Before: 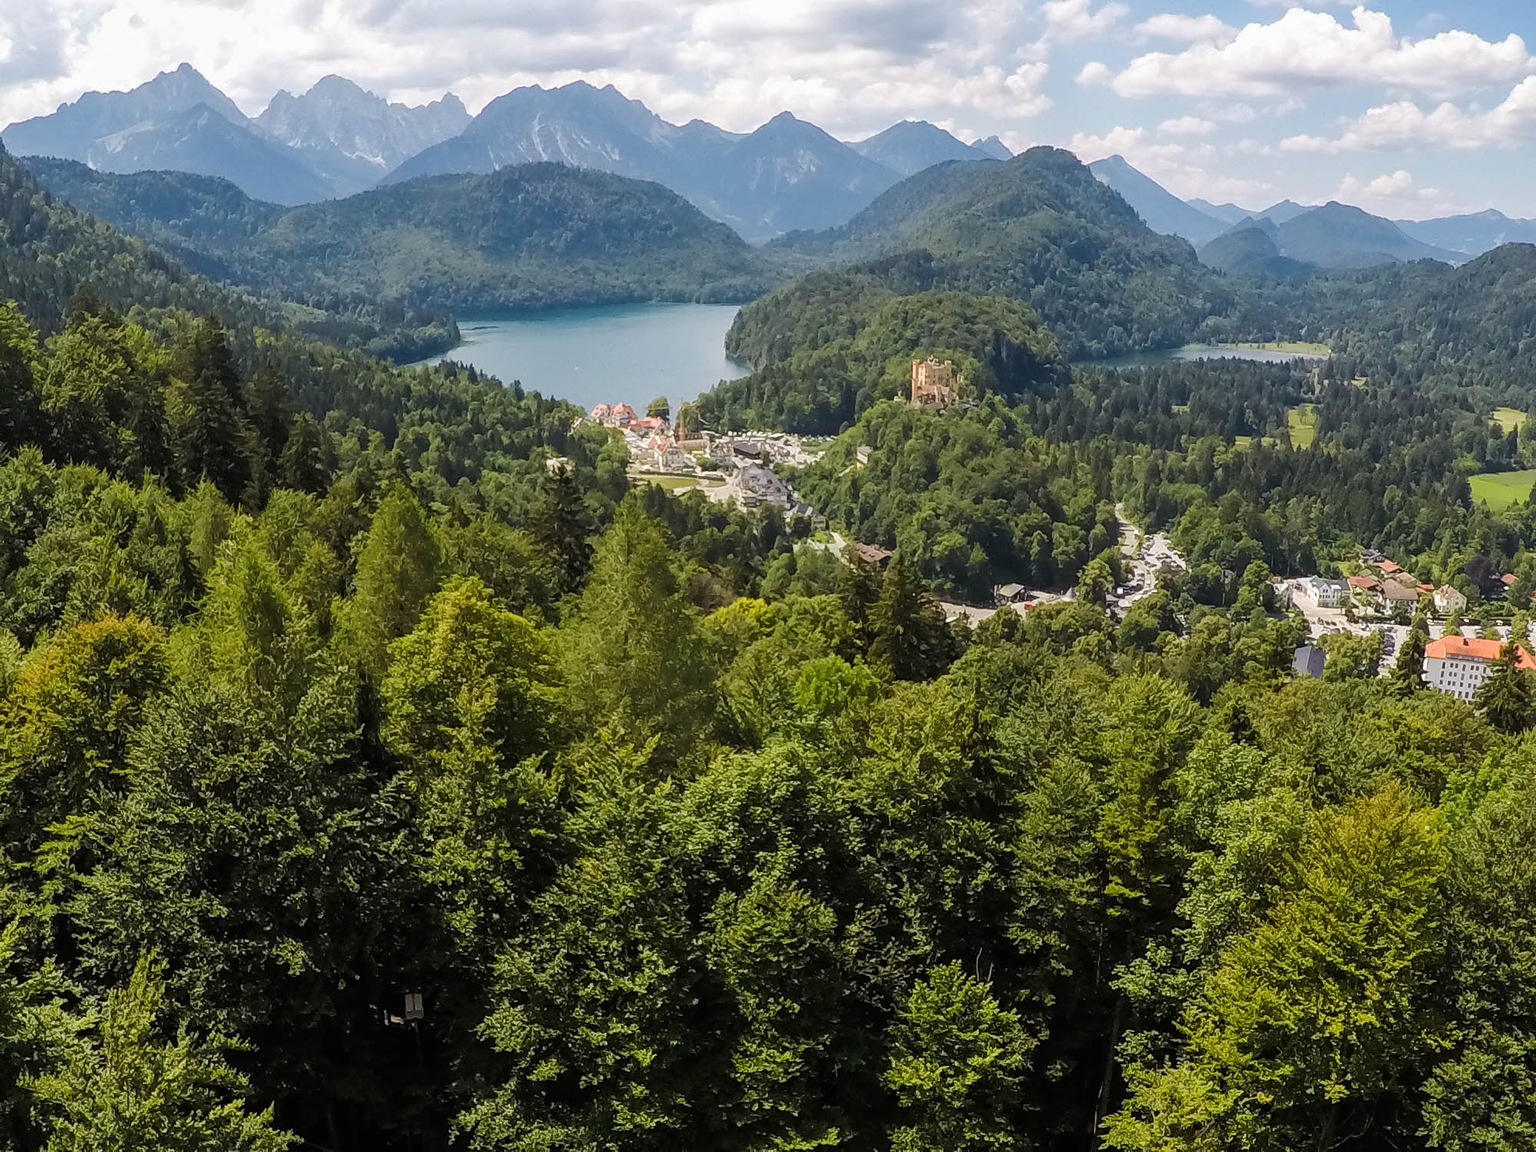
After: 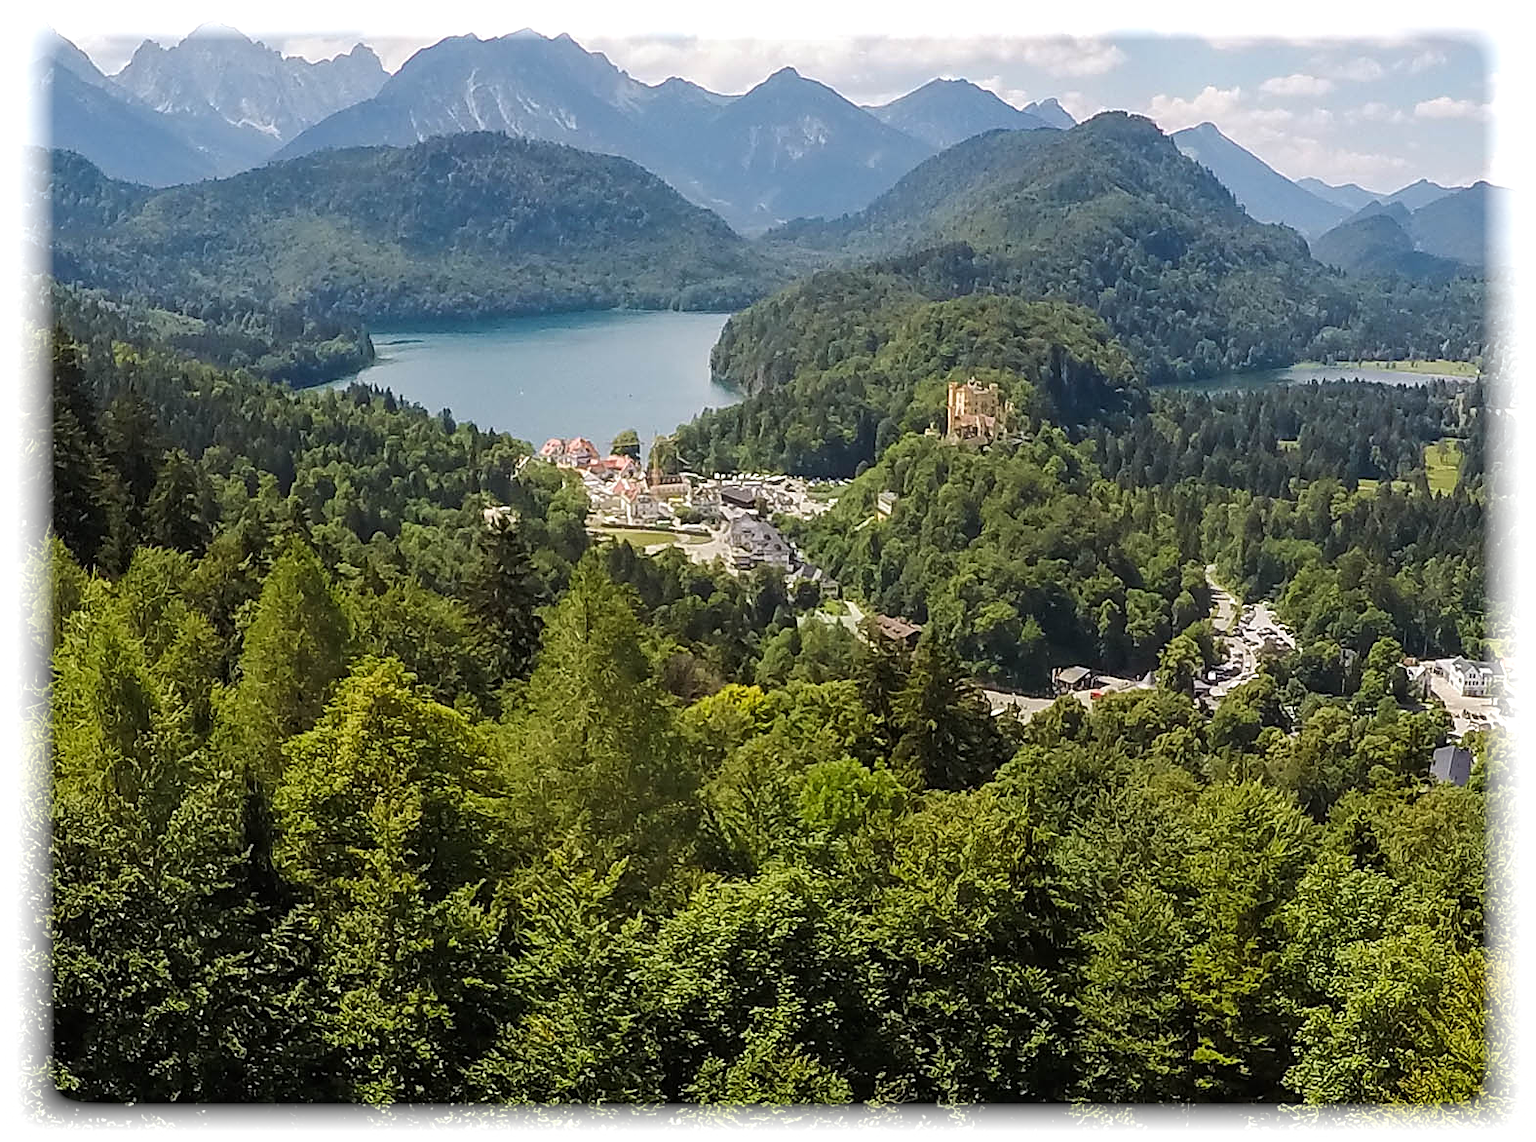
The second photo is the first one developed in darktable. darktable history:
sharpen: on, module defaults
vignetting: fall-off start 93%, fall-off radius 5%, brightness 1, saturation -0.49, automatic ratio true, width/height ratio 1.332, shape 0.04, unbound false
crop and rotate: left 10.77%, top 5.1%, right 10.41%, bottom 16.76%
